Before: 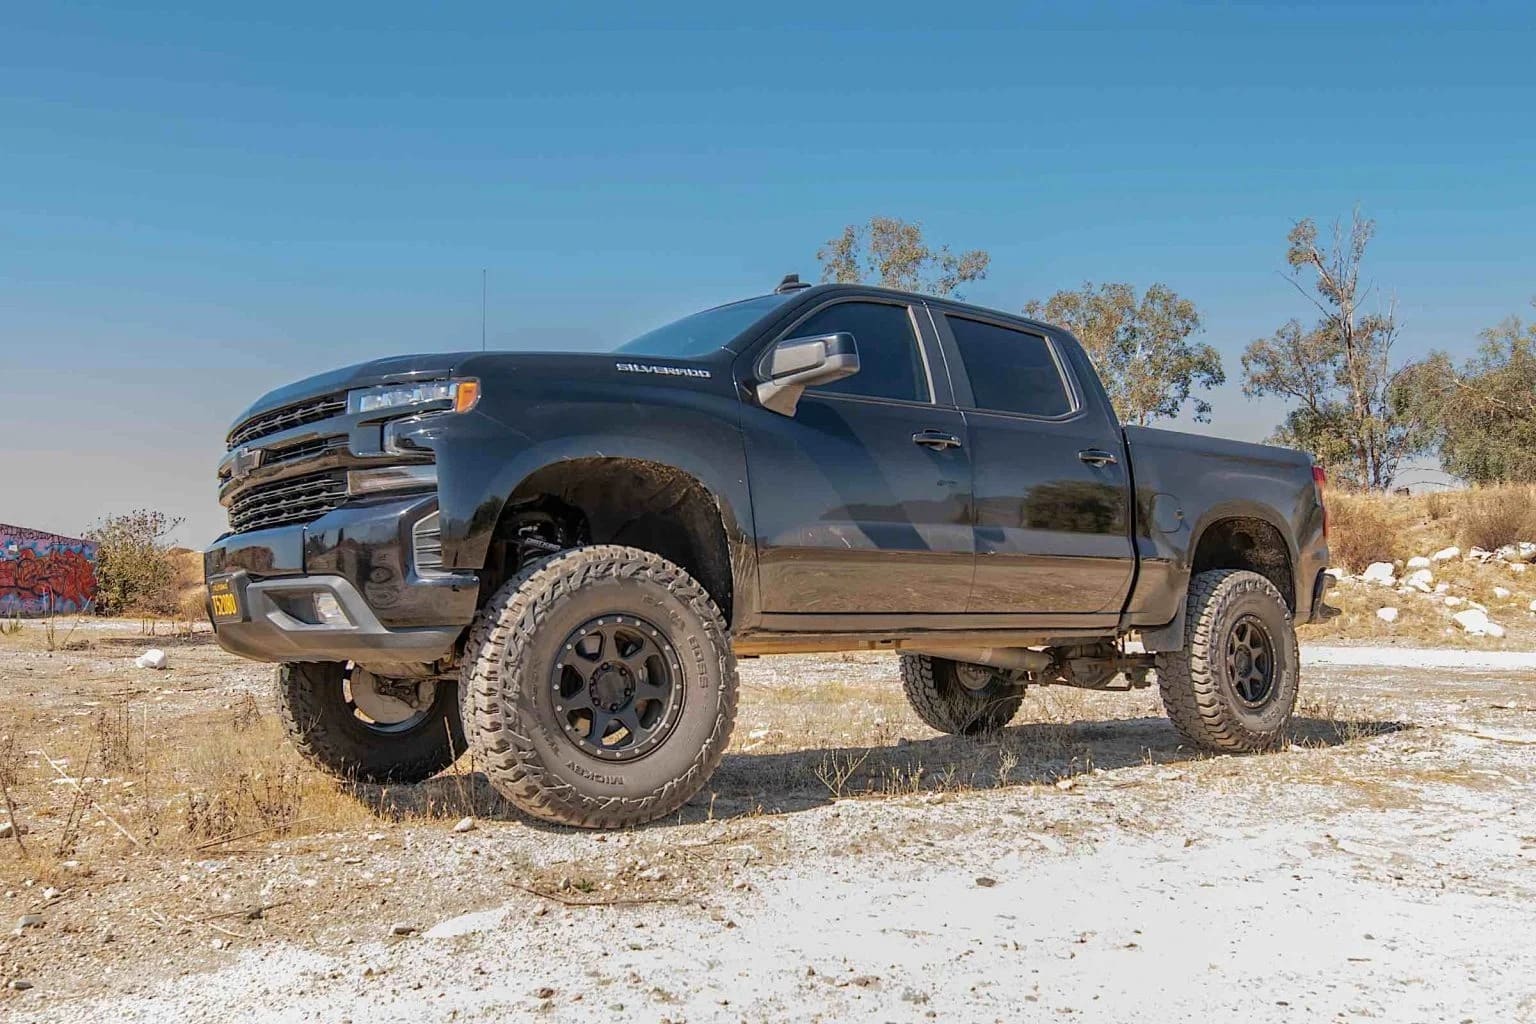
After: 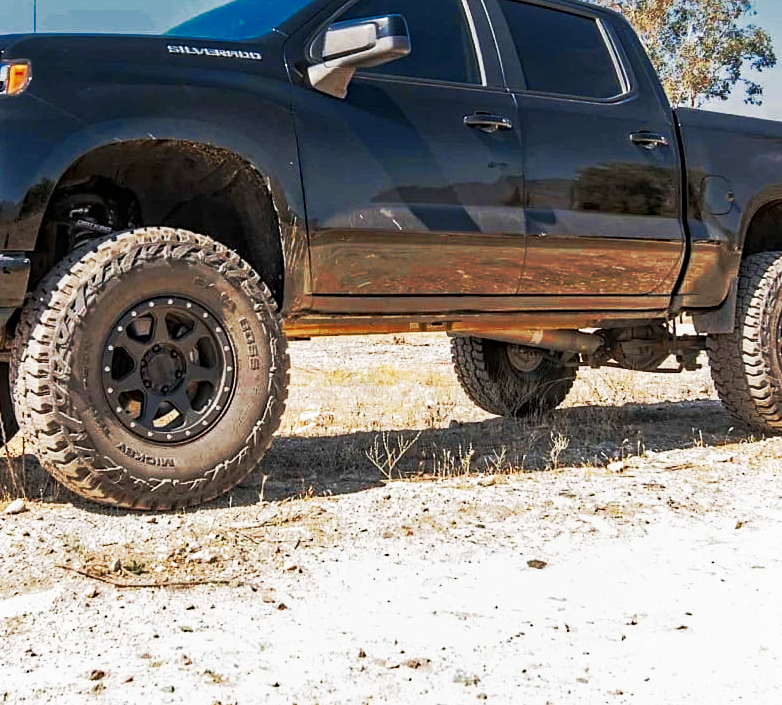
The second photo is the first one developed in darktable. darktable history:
color zones: curves: ch0 [(0, 0.5) (0.125, 0.4) (0.25, 0.5) (0.375, 0.4) (0.5, 0.4) (0.625, 0.35) (0.75, 0.35) (0.875, 0.5)]; ch1 [(0, 0.35) (0.125, 0.45) (0.25, 0.35) (0.375, 0.35) (0.5, 0.35) (0.625, 0.35) (0.75, 0.45) (0.875, 0.35)]; ch2 [(0, 0.6) (0.125, 0.5) (0.25, 0.5) (0.375, 0.6) (0.5, 0.6) (0.625, 0.5) (0.75, 0.5) (0.875, 0.5)]
tone curve: curves: ch0 [(0, 0) (0.003, 0.003) (0.011, 0.008) (0.025, 0.018) (0.044, 0.04) (0.069, 0.062) (0.1, 0.09) (0.136, 0.121) (0.177, 0.158) (0.224, 0.197) (0.277, 0.255) (0.335, 0.314) (0.399, 0.391) (0.468, 0.496) (0.543, 0.683) (0.623, 0.801) (0.709, 0.883) (0.801, 0.94) (0.898, 0.984) (1, 1)], preserve colors none
haze removal: strength 0.29, distance 0.25, compatibility mode true, adaptive false
crop and rotate: left 29.237%, top 31.152%, right 19.807%
